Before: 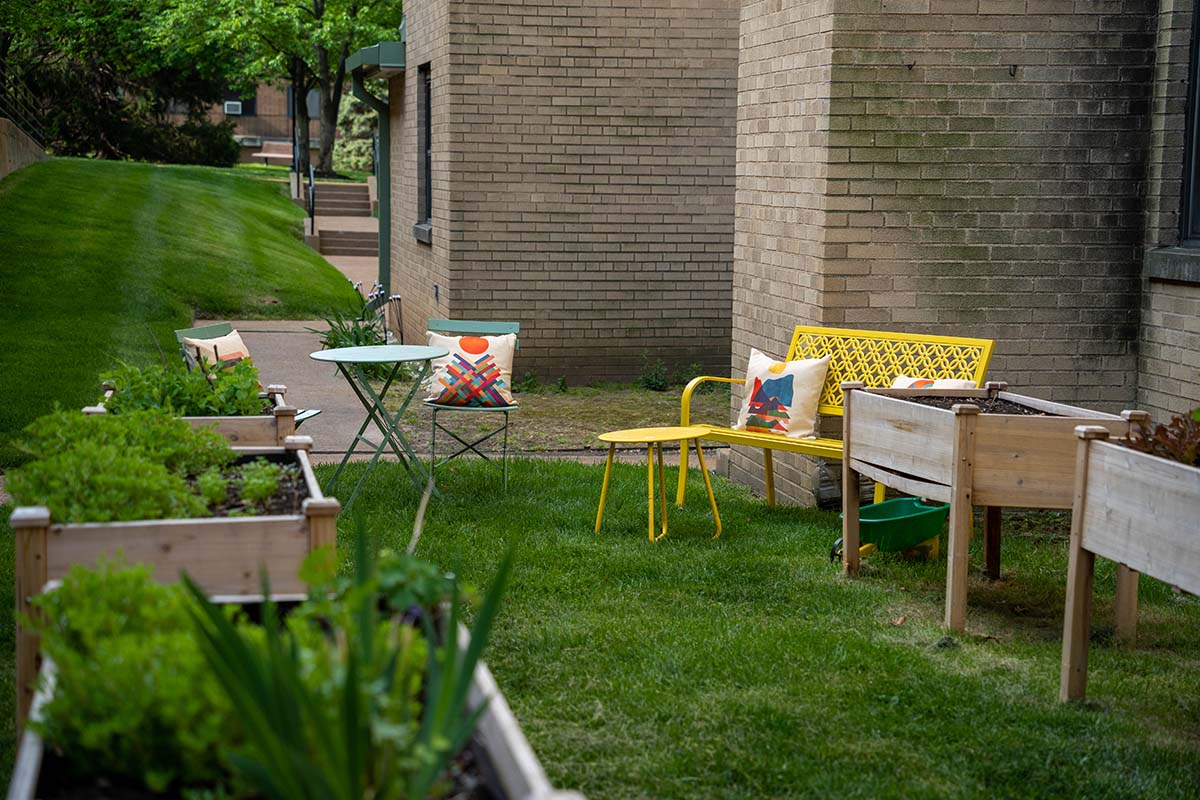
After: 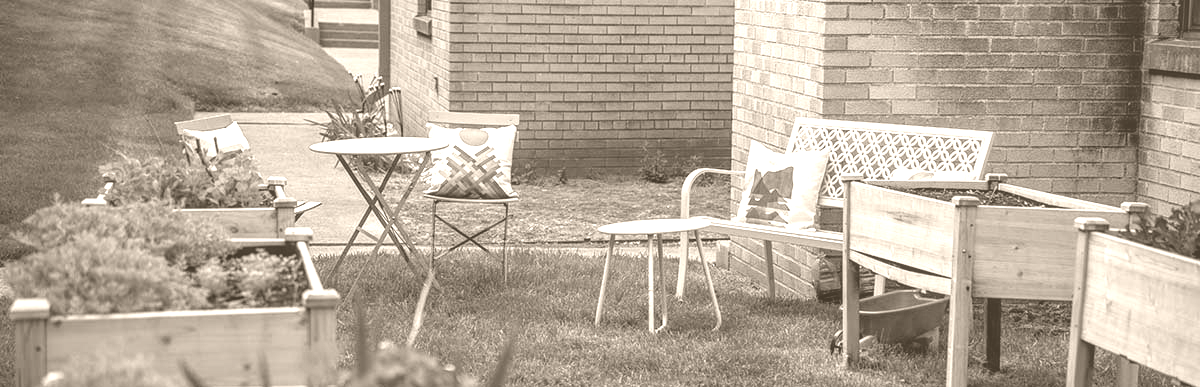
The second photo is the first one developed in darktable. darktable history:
crop and rotate: top 26.056%, bottom 25.543%
color calibration: illuminant F (fluorescent), F source F9 (Cool White Deluxe 4150 K) – high CRI, x 0.374, y 0.373, temperature 4158.34 K
colorize: hue 34.49°, saturation 35.33%, source mix 100%, version 1
local contrast: detail 130%
